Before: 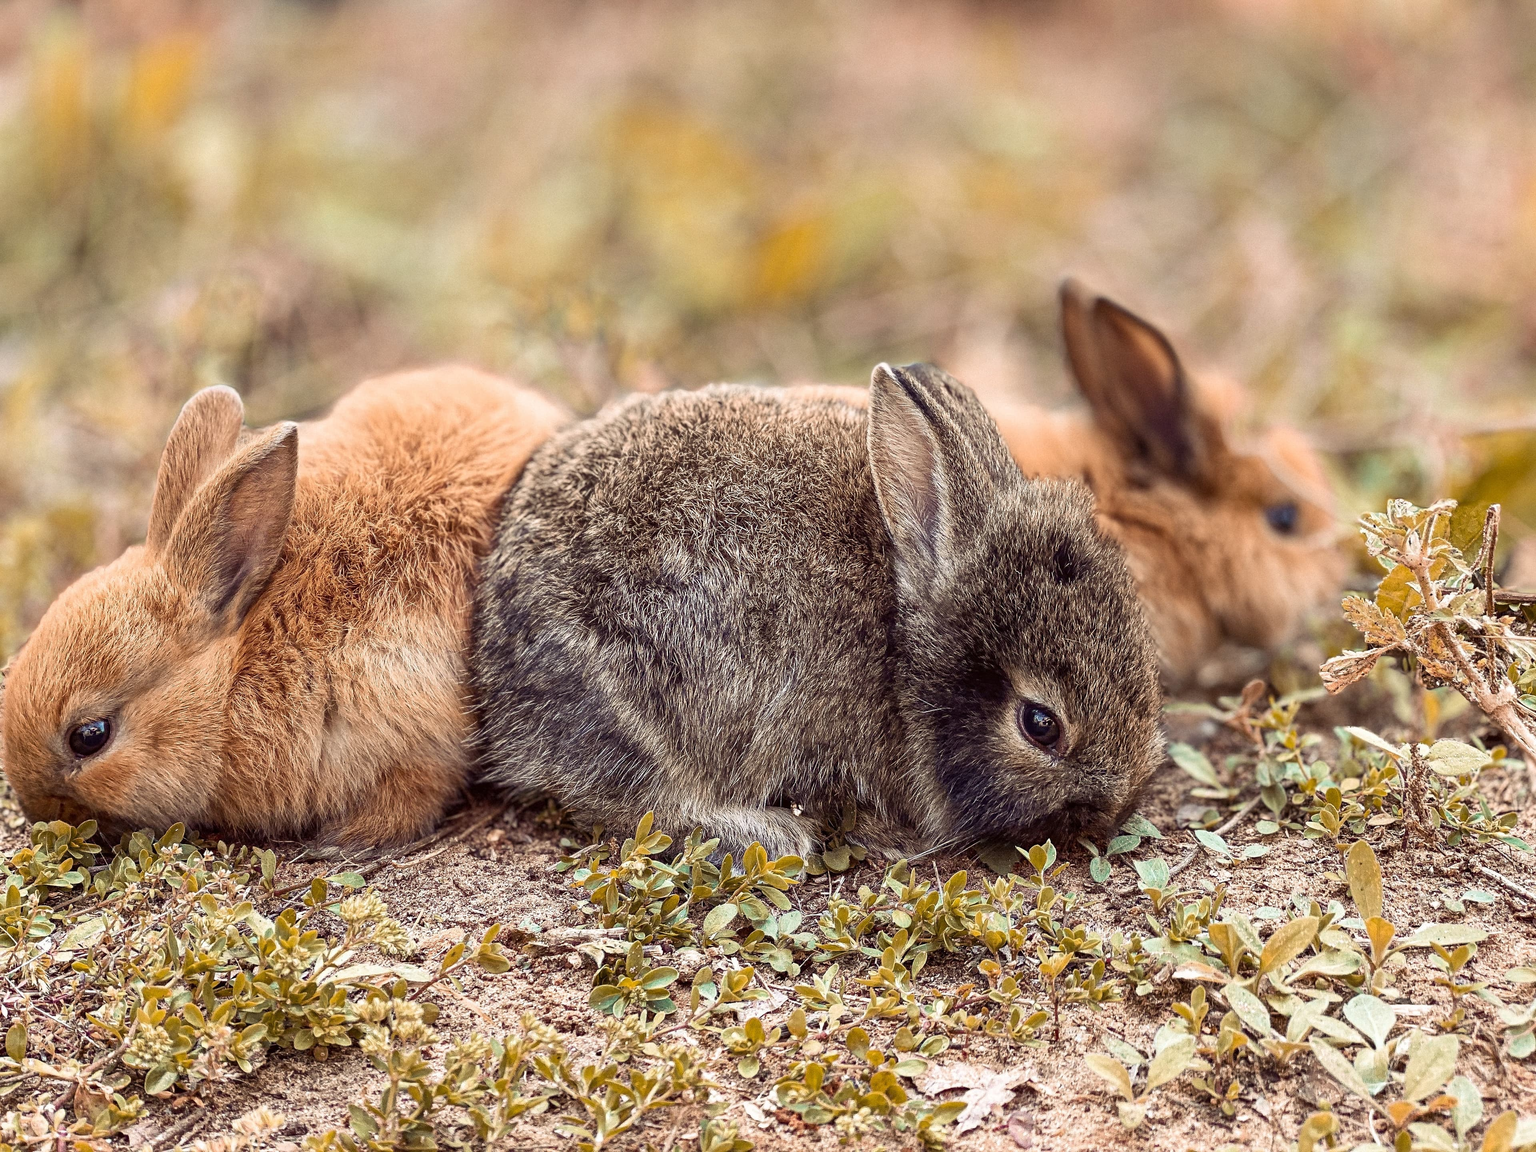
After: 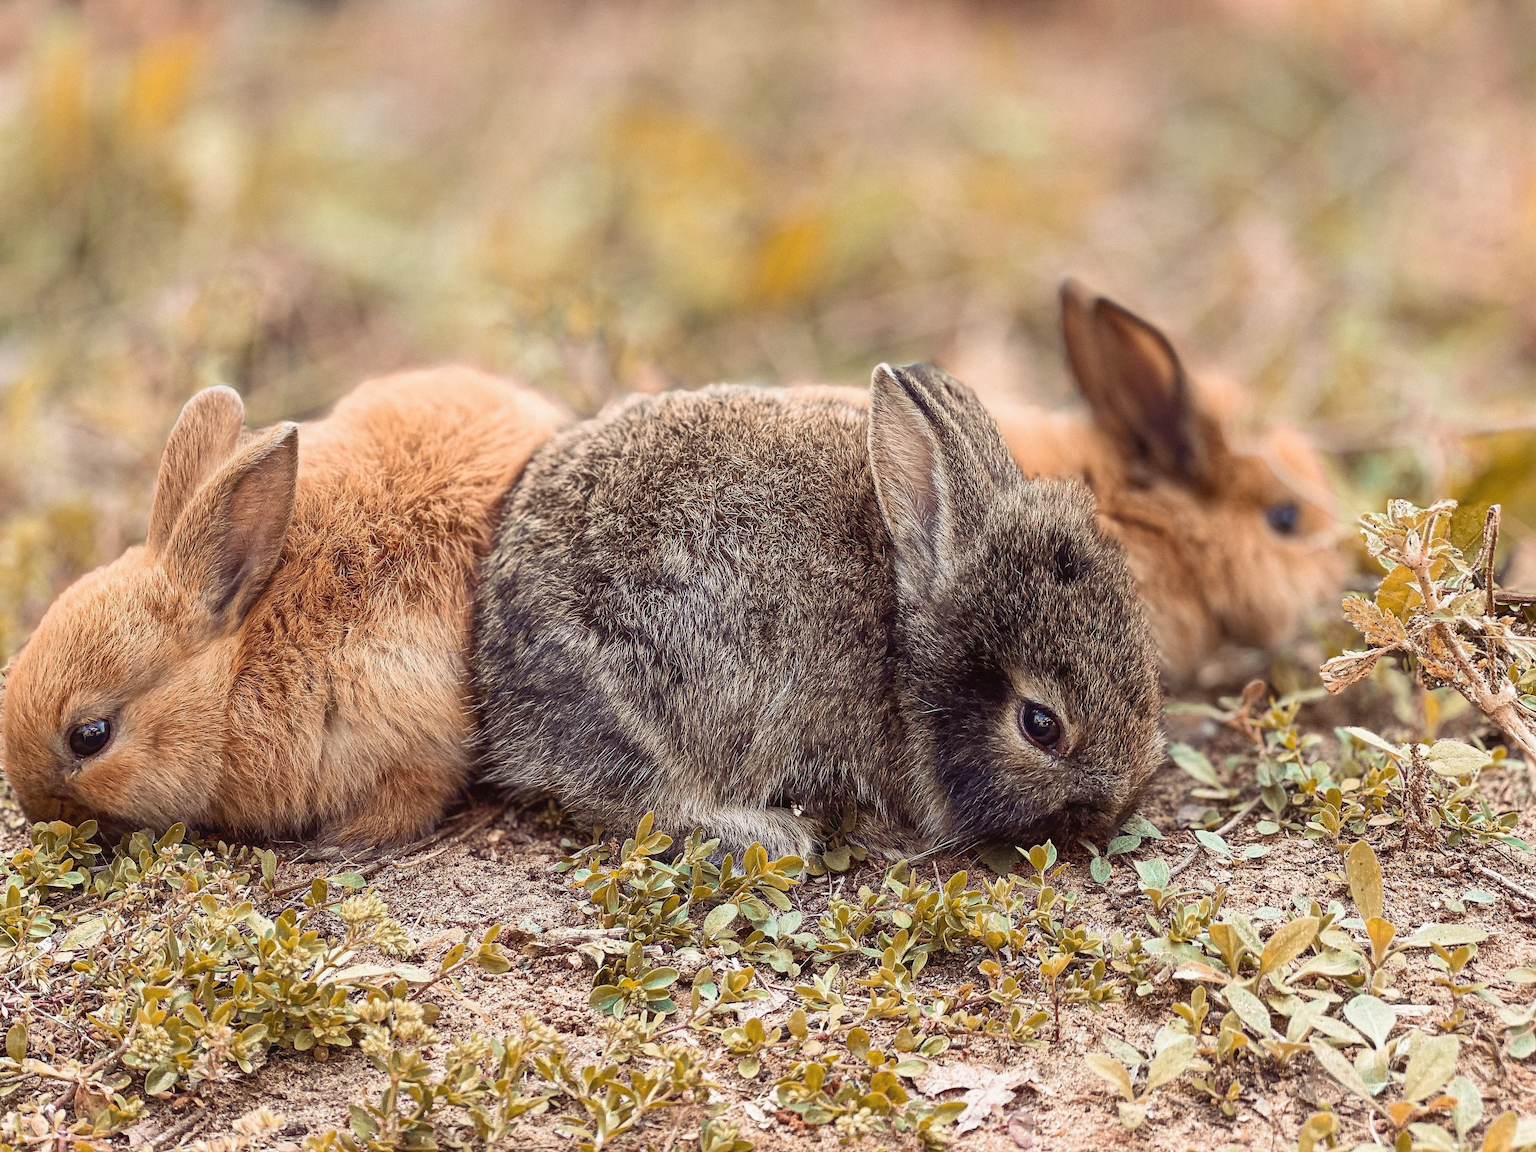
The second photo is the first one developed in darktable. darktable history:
contrast equalizer: octaves 7, y [[0.6 ×6], [0.55 ×6], [0 ×6], [0 ×6], [0 ×6]], mix -0.2
tone equalizer: on, module defaults
